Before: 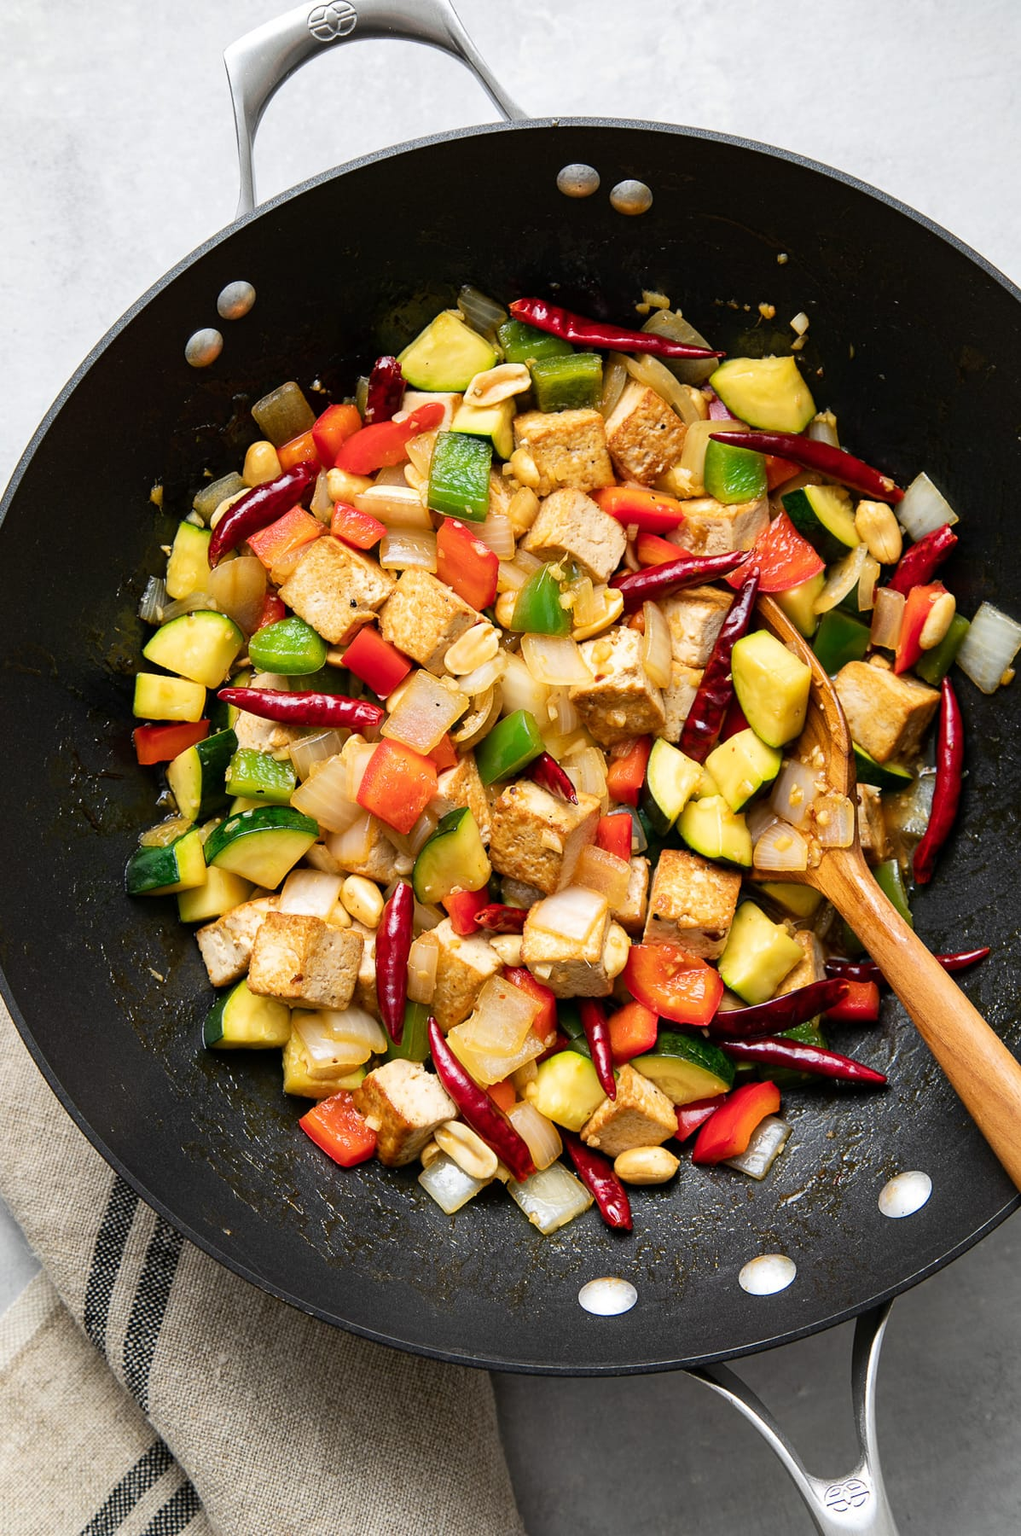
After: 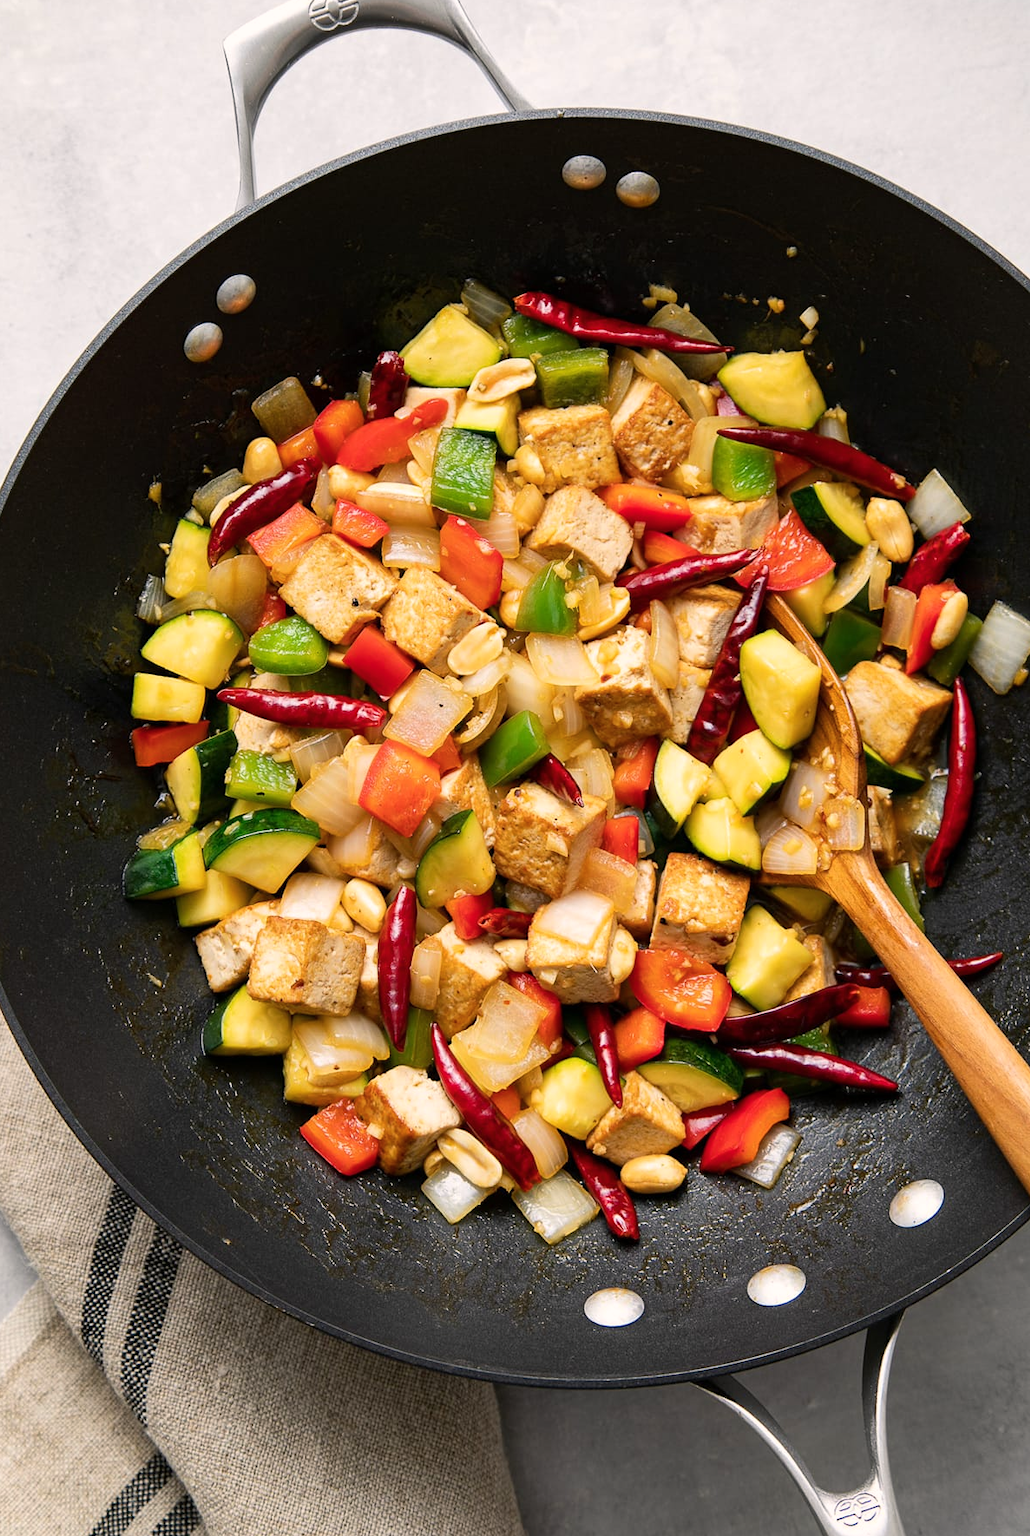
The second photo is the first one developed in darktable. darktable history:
crop: left 0.486%, top 0.726%, right 0.218%, bottom 0.898%
color balance rgb: highlights gain › chroma 1.393%, highlights gain › hue 52°, perceptual saturation grading › global saturation 0.021%
